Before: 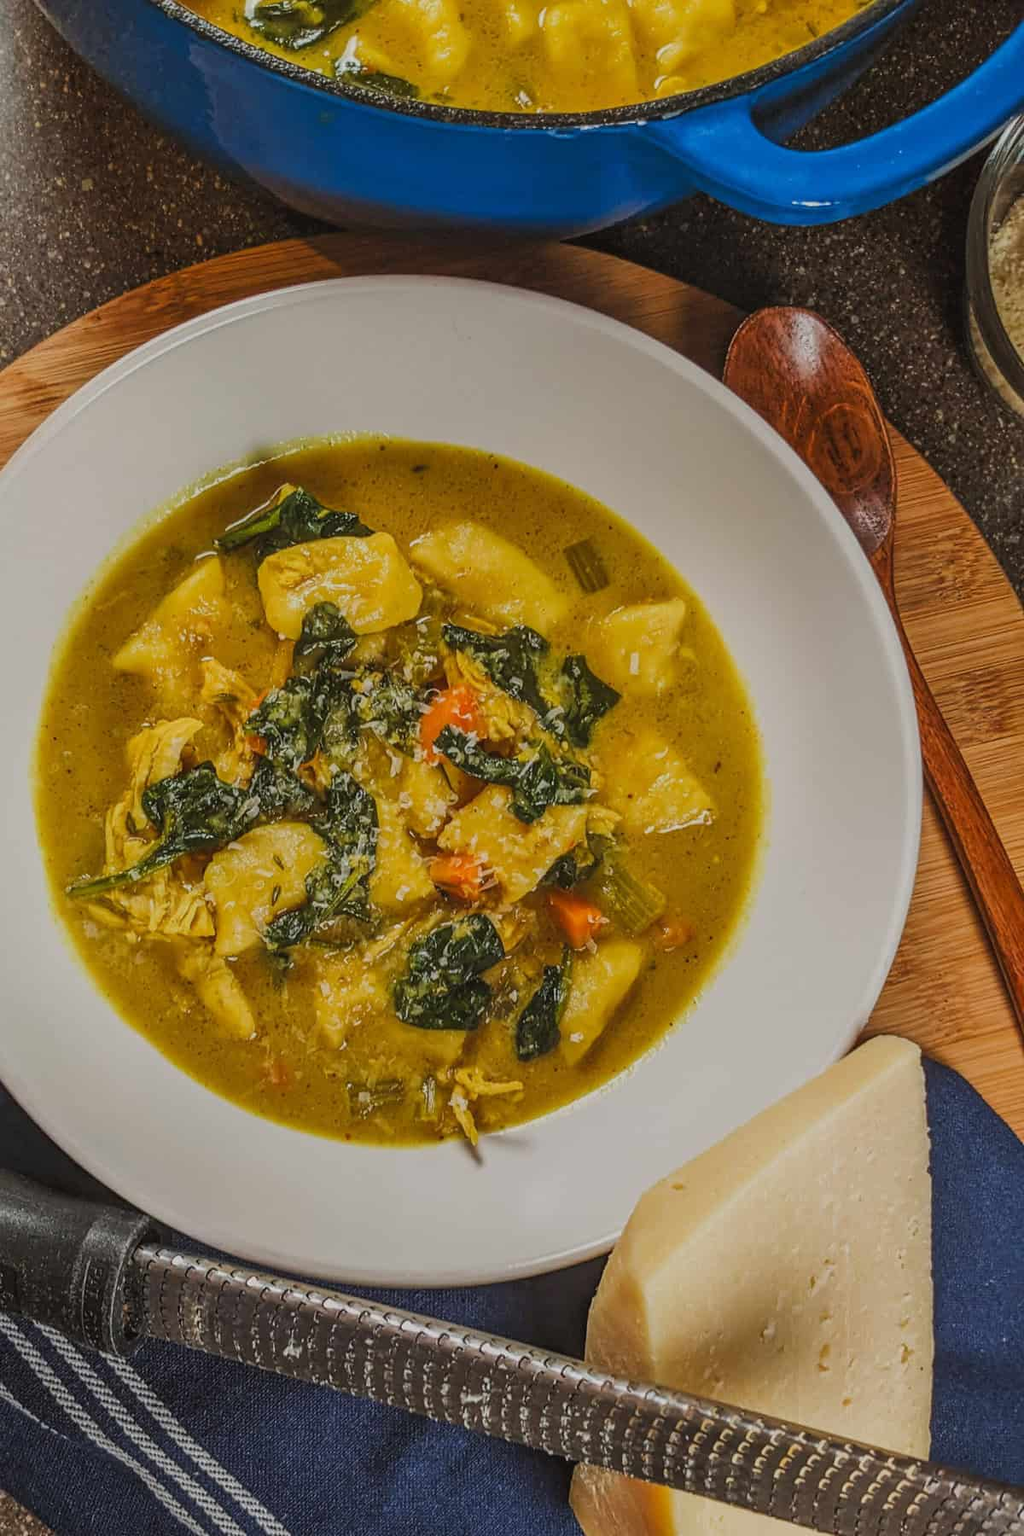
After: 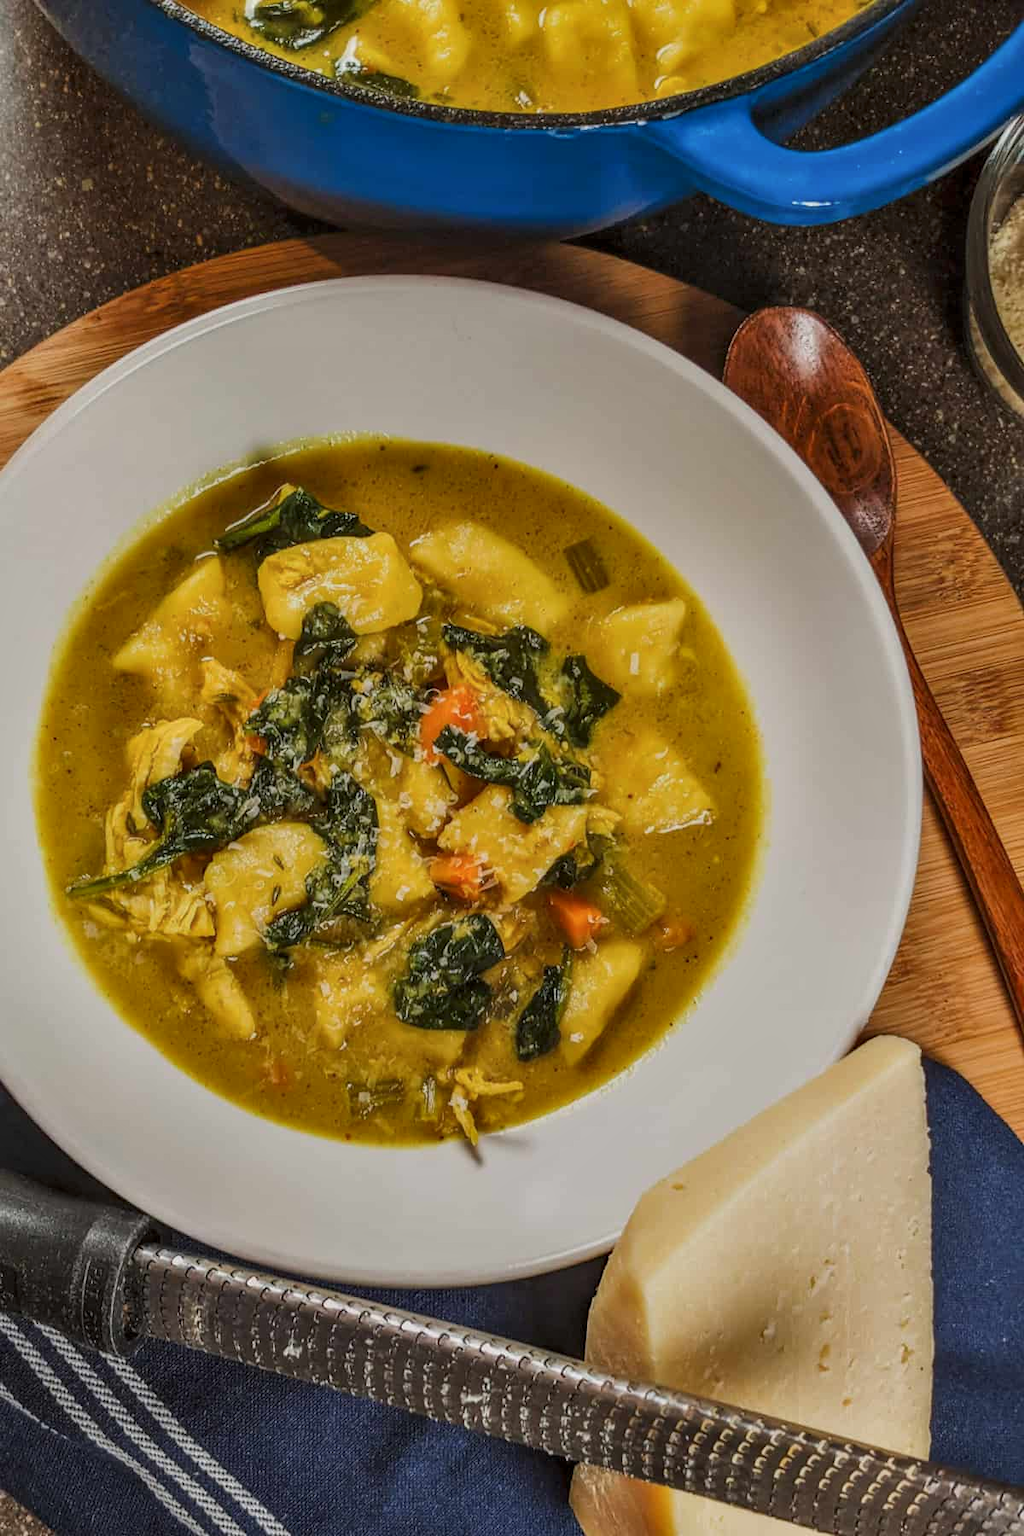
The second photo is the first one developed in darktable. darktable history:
contrast equalizer: y [[0.514, 0.573, 0.581, 0.508, 0.5, 0.5], [0.5 ×6], [0.5 ×6], [0 ×6], [0 ×6]], mix 0.79
base curve: exposure shift 0, preserve colors none
